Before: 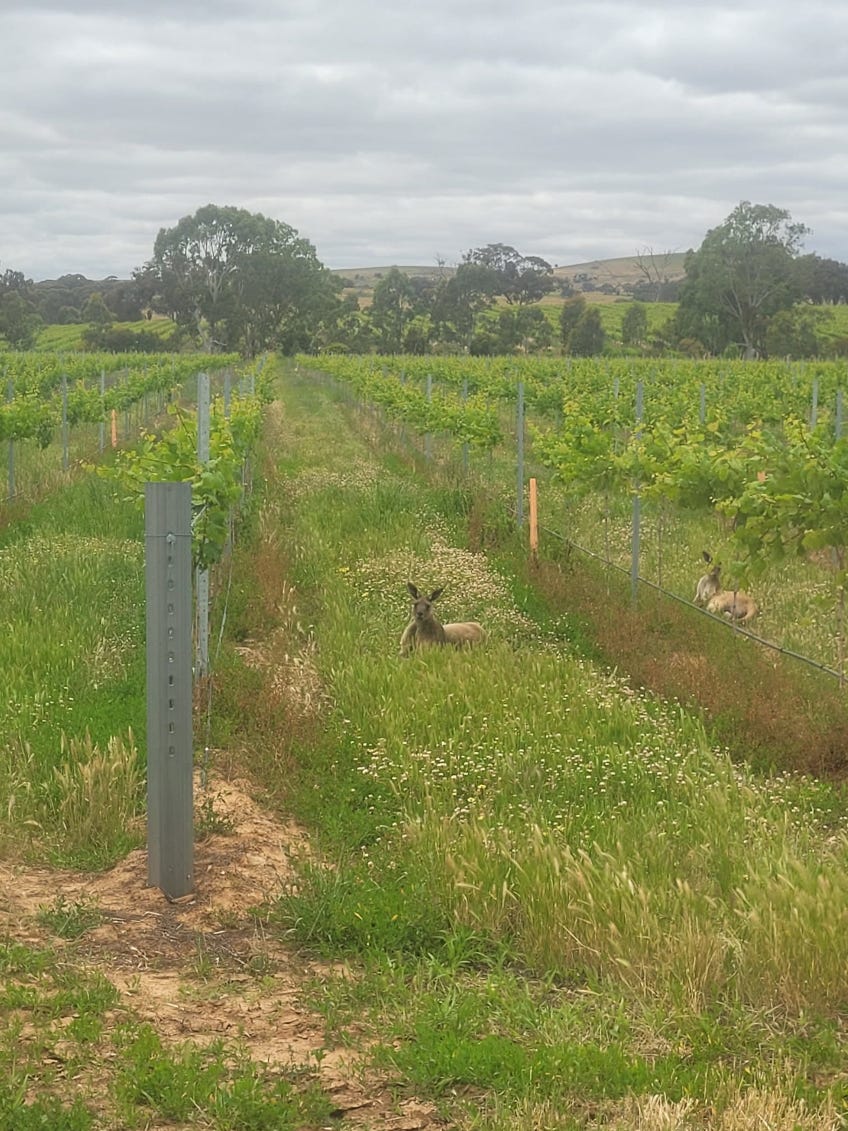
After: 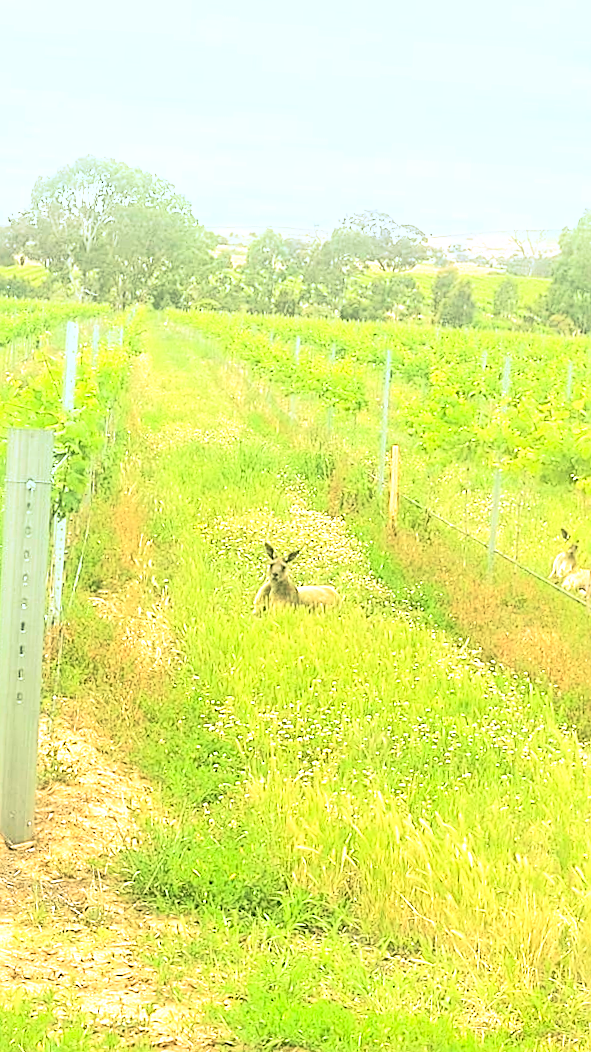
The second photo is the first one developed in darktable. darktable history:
exposure: black level correction 0.001, exposure 1.84 EV, compensate highlight preservation false
rgb levels: levels [[0.029, 0.461, 0.922], [0, 0.5, 1], [0, 0.5, 1]]
base curve: curves: ch0 [(0, 0) (0.005, 0.002) (0.193, 0.295) (0.399, 0.664) (0.75, 0.928) (1, 1)]
sharpen: on, module defaults
rgb curve: curves: ch0 [(0.123, 0.061) (0.995, 0.887)]; ch1 [(0.06, 0.116) (1, 0.906)]; ch2 [(0, 0) (0.824, 0.69) (1, 1)], mode RGB, independent channels, compensate middle gray true
crop and rotate: angle -3.27°, left 14.277%, top 0.028%, right 10.766%, bottom 0.028%
